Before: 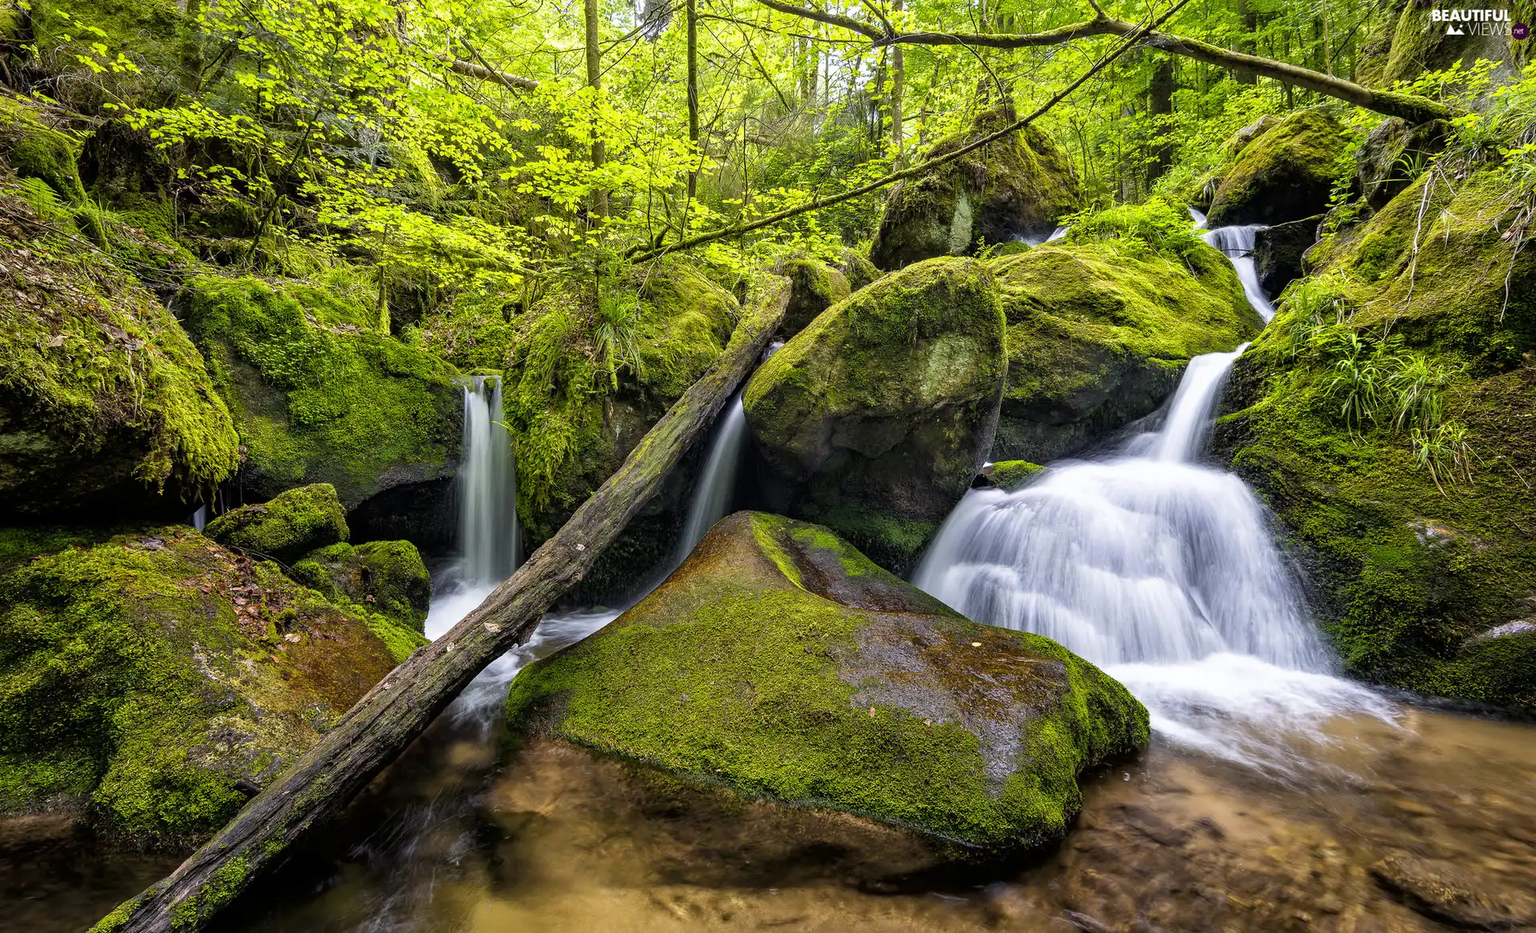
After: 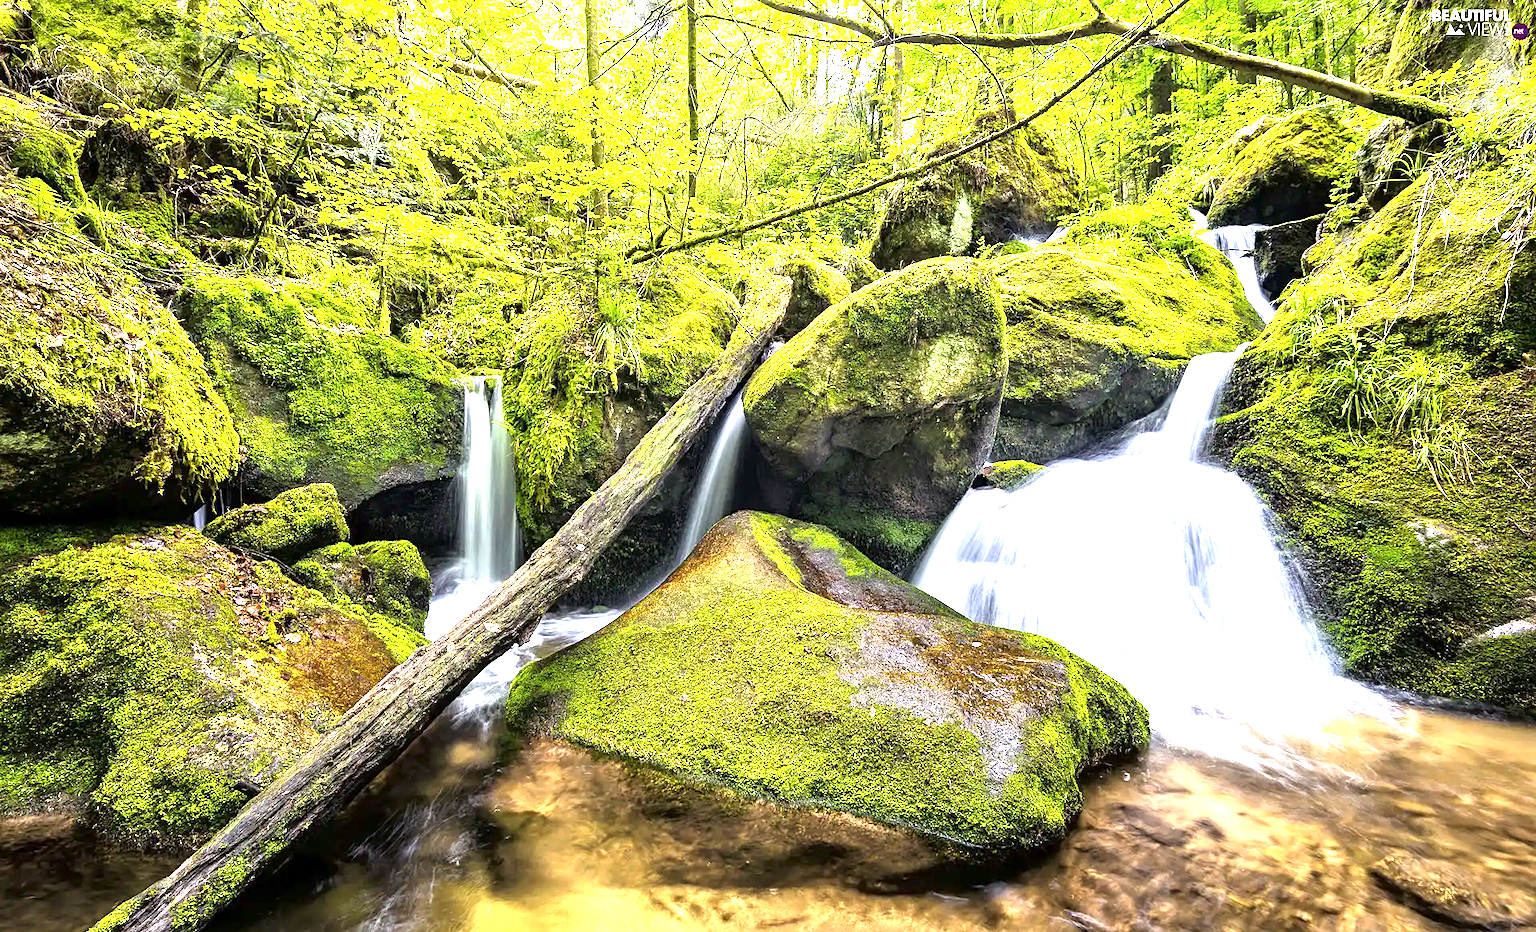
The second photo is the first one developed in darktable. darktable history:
tone equalizer: -8 EV -0.717 EV, -7 EV -0.708 EV, -6 EV -0.58 EV, -5 EV -0.418 EV, -3 EV 0.369 EV, -2 EV 0.6 EV, -1 EV 0.699 EV, +0 EV 0.748 EV, smoothing diameter 24.81%, edges refinement/feathering 12.89, preserve details guided filter
sharpen: amount 0.205
exposure: exposure 1.268 EV, compensate exposure bias true, compensate highlight preservation false
